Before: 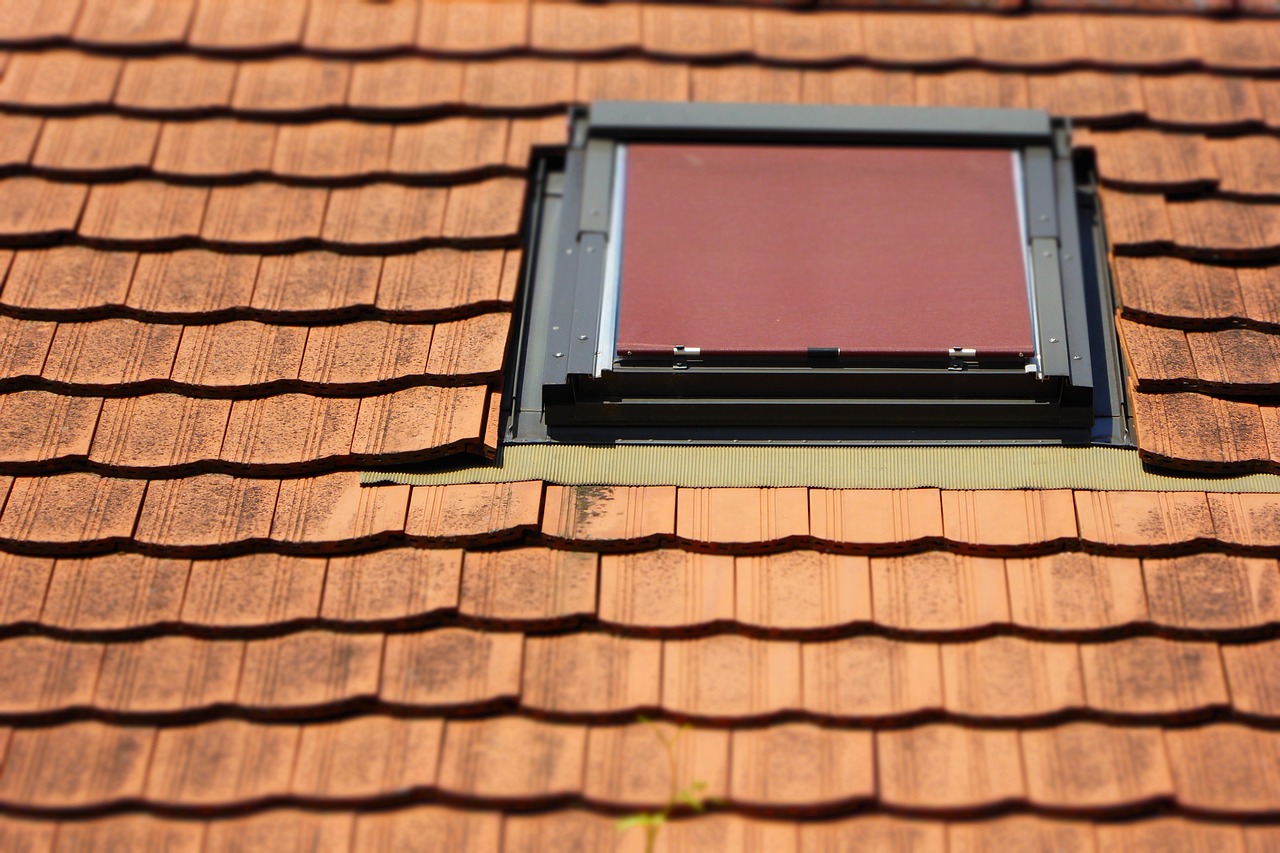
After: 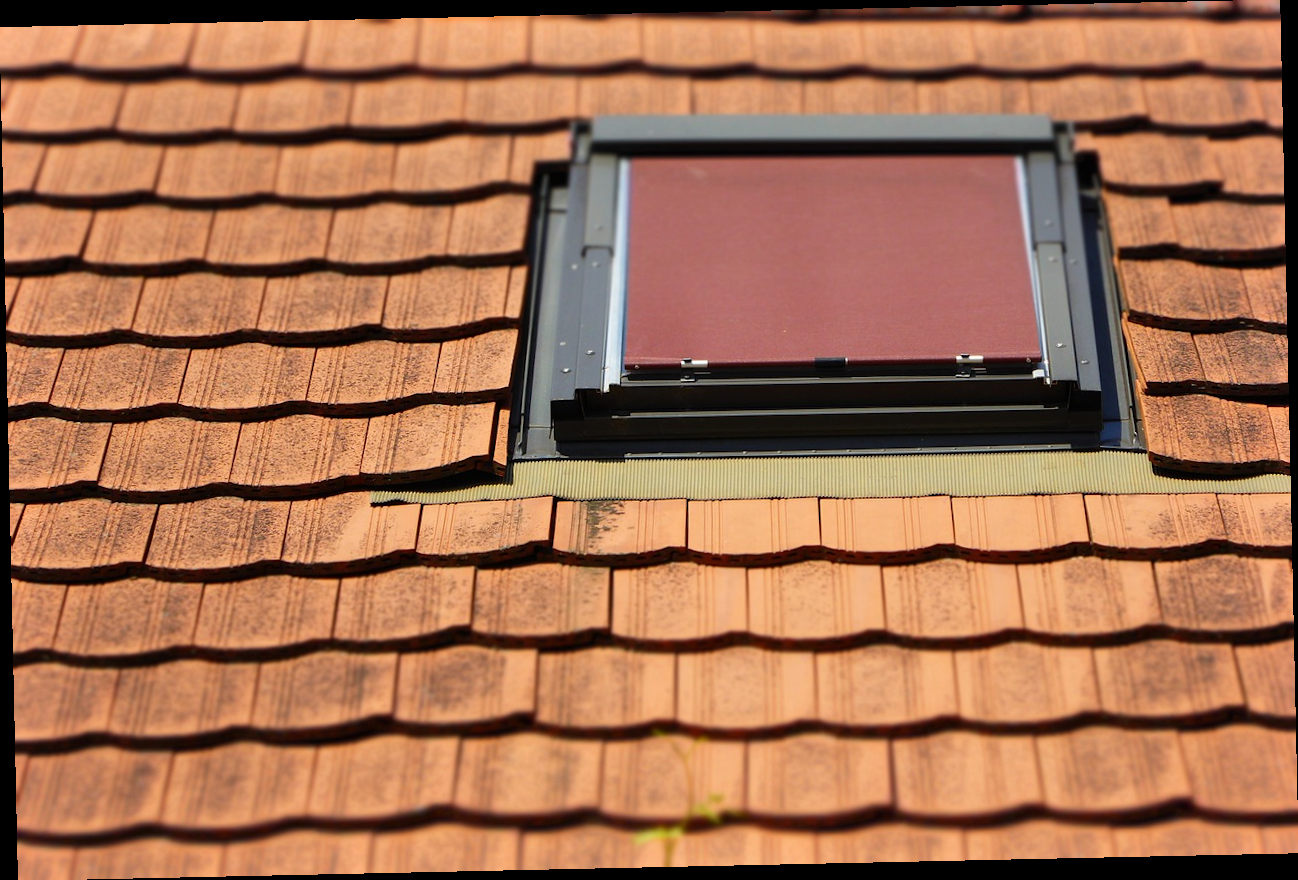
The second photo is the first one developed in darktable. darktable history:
shadows and highlights: shadows 40, highlights -54, highlights color adjustment 46%, low approximation 0.01, soften with gaussian
rotate and perspective: rotation -1.24°, automatic cropping off
